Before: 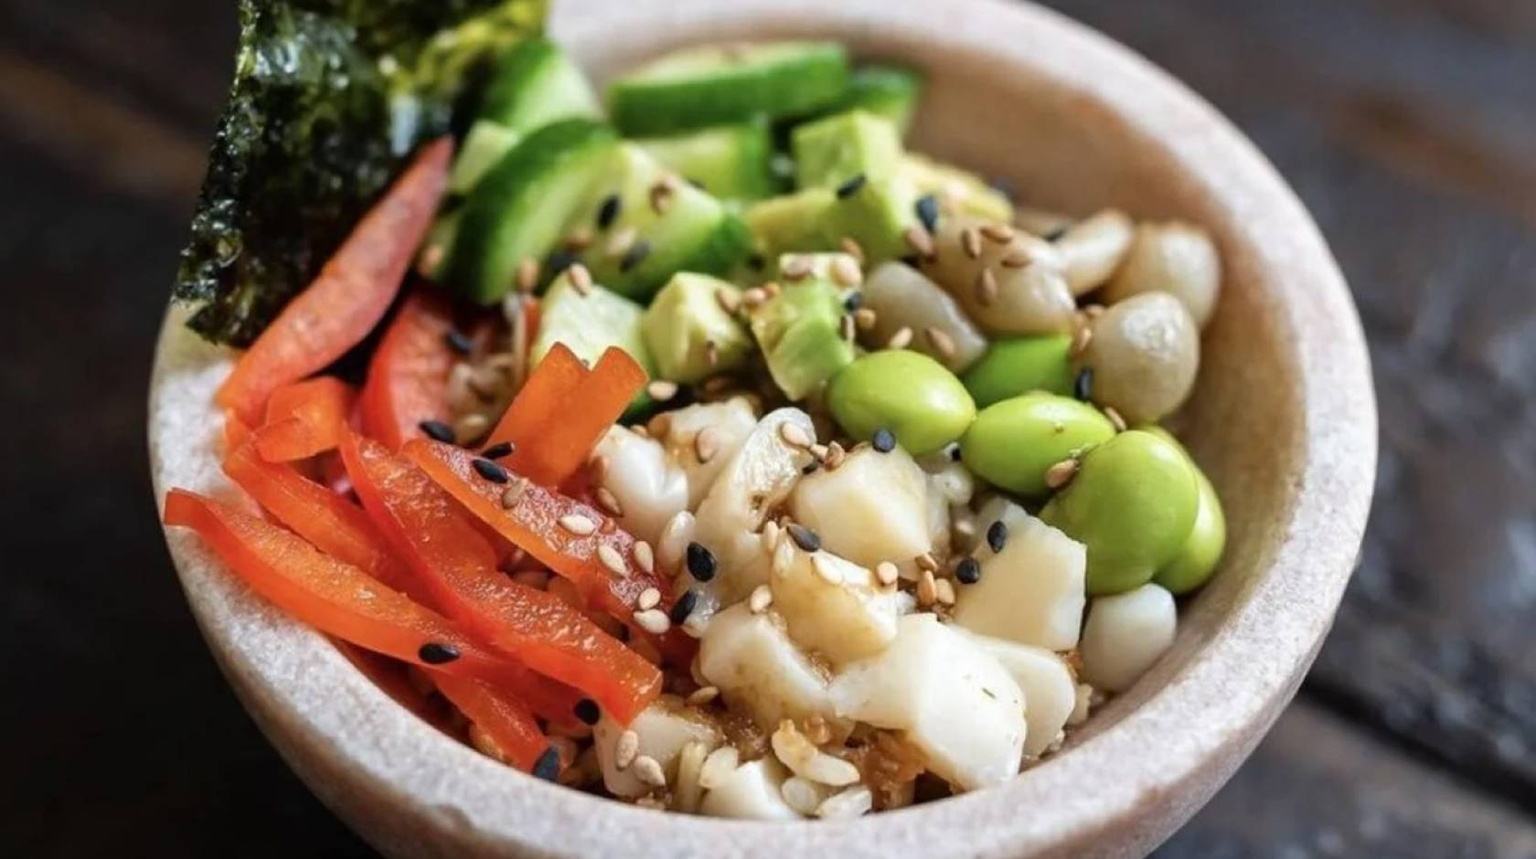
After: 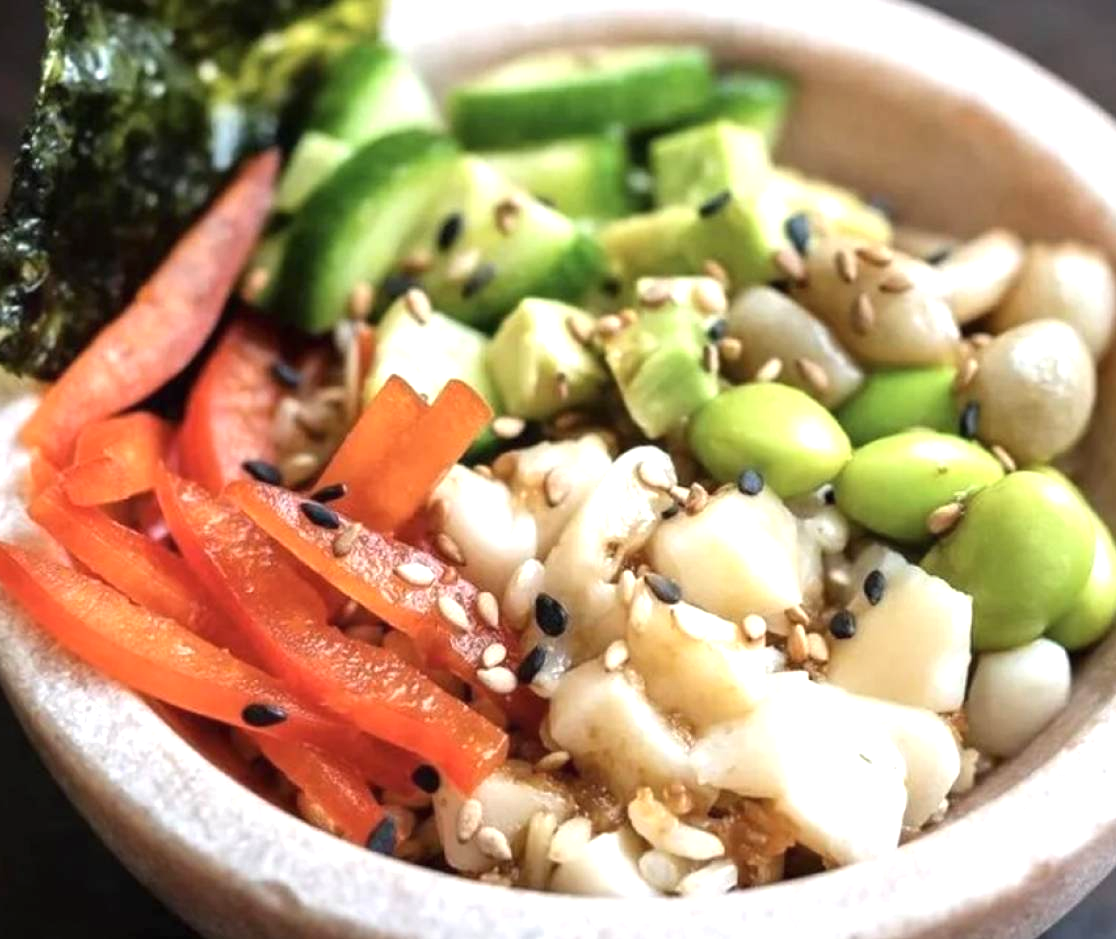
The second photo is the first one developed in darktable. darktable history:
crop and rotate: left 12.899%, right 20.633%
exposure: black level correction 0, exposure 0.696 EV, compensate highlight preservation false
contrast brightness saturation: contrast 0.008, saturation -0.062
